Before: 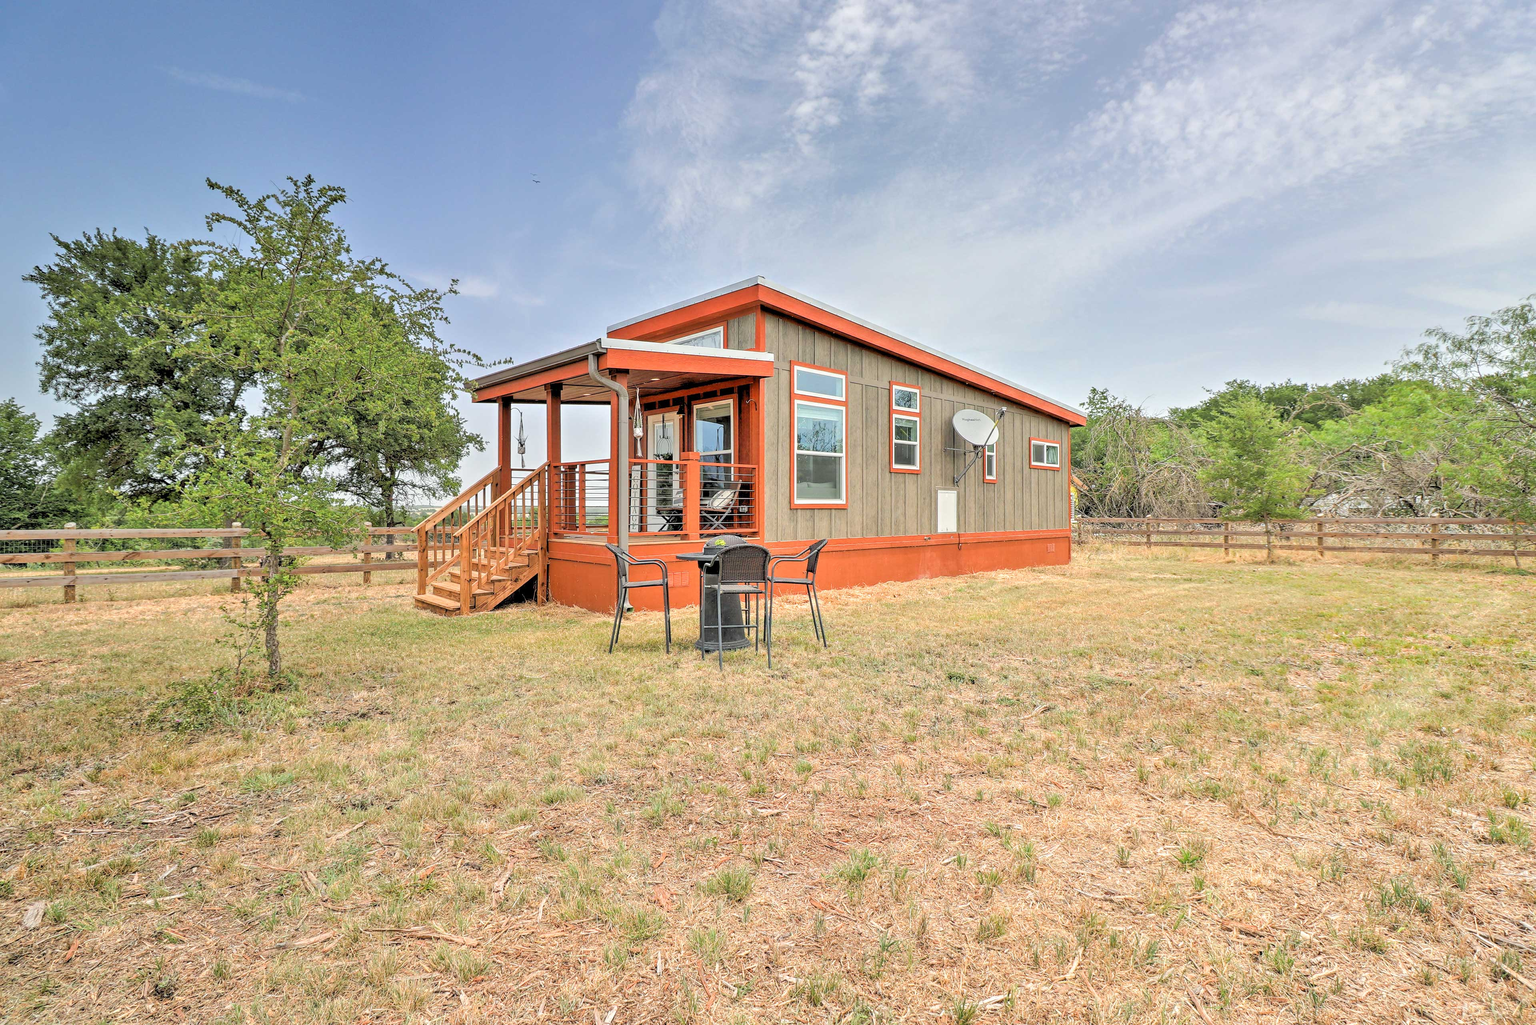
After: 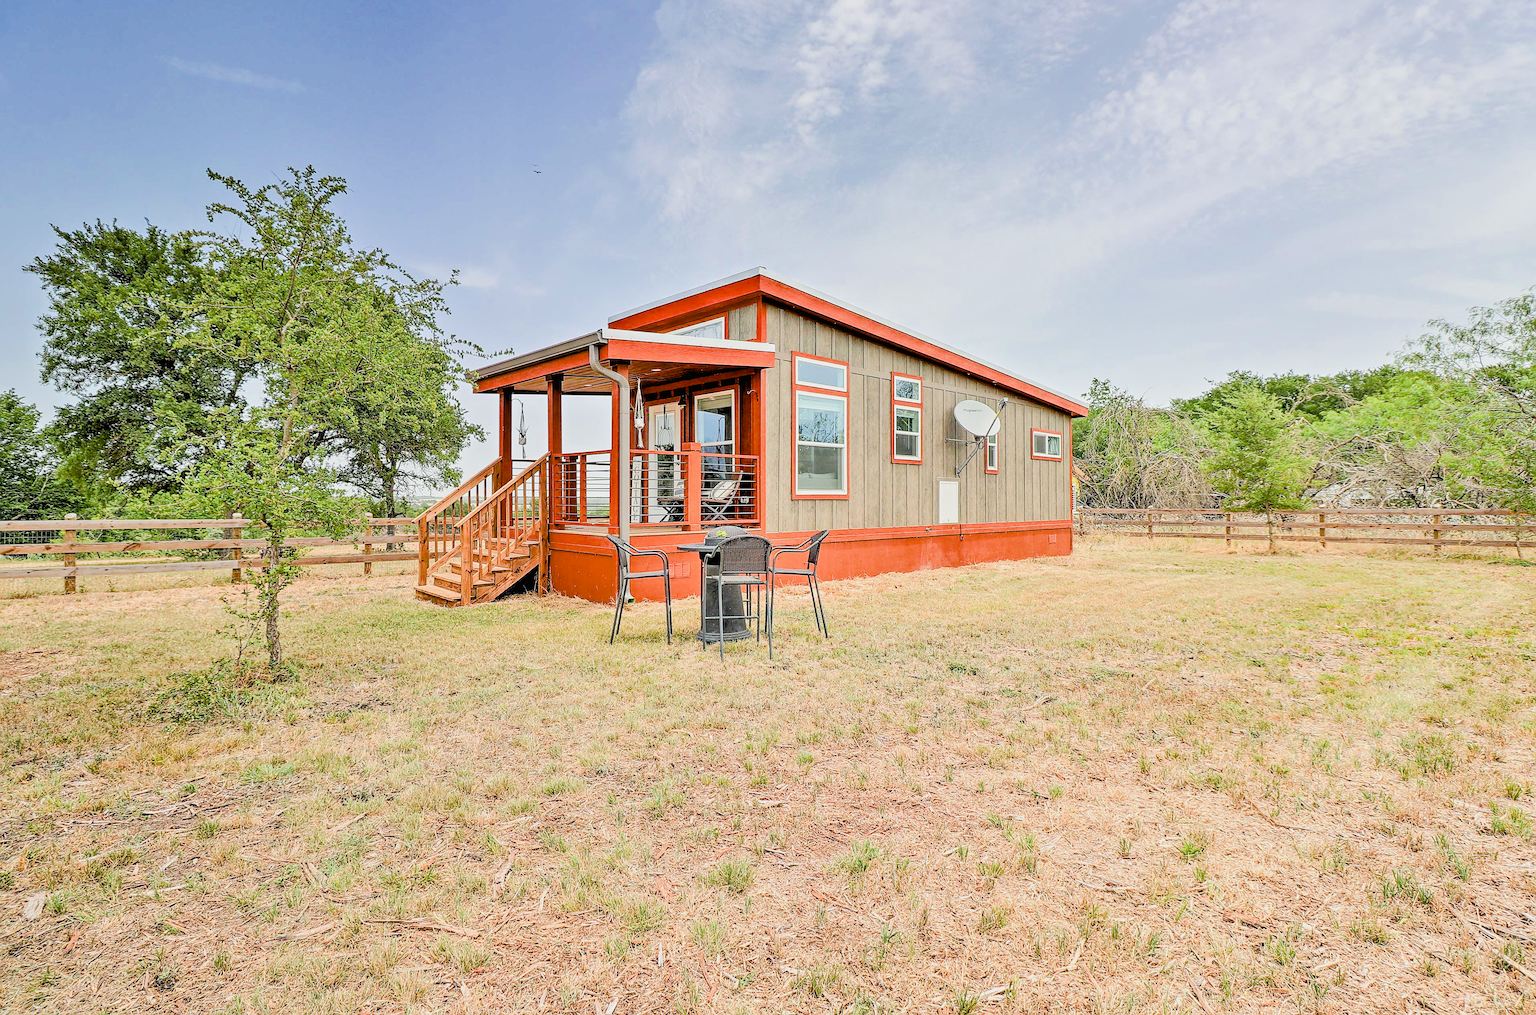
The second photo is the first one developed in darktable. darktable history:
contrast equalizer: y [[0.5 ×6], [0.5 ×6], [0.5, 0.5, 0.501, 0.545, 0.707, 0.863], [0 ×6], [0 ×6]], mix 0.333
exposure: black level correction 0.005, exposure 0.285 EV, compensate highlight preservation false
filmic rgb: black relative exposure -7.41 EV, white relative exposure 4.82 EV, hardness 3.39
crop: top 1.005%, right 0.108%
sharpen: on, module defaults
color balance rgb: global offset › luminance 0.722%, perceptual saturation grading › global saturation 20%, perceptual saturation grading › highlights -24.913%, perceptual saturation grading › shadows 49.577%, perceptual brilliance grading › global brilliance 12.216%, global vibrance 6.437%, contrast 12.61%, saturation formula JzAzBz (2021)
